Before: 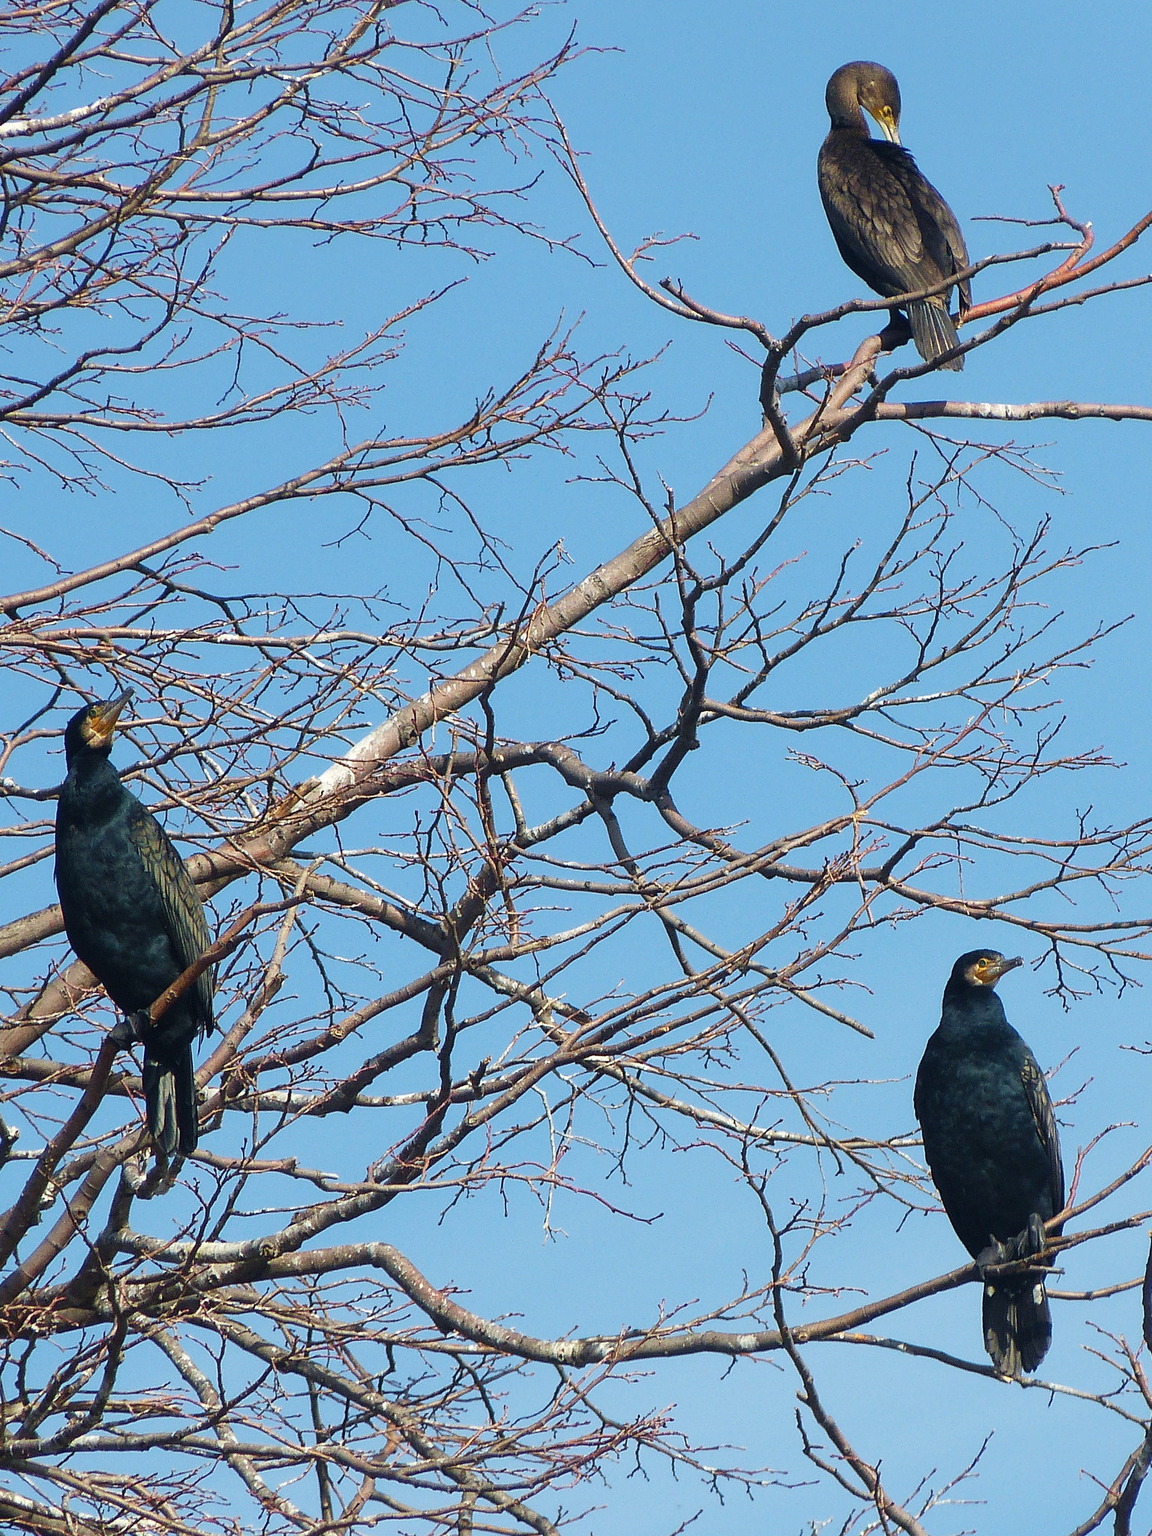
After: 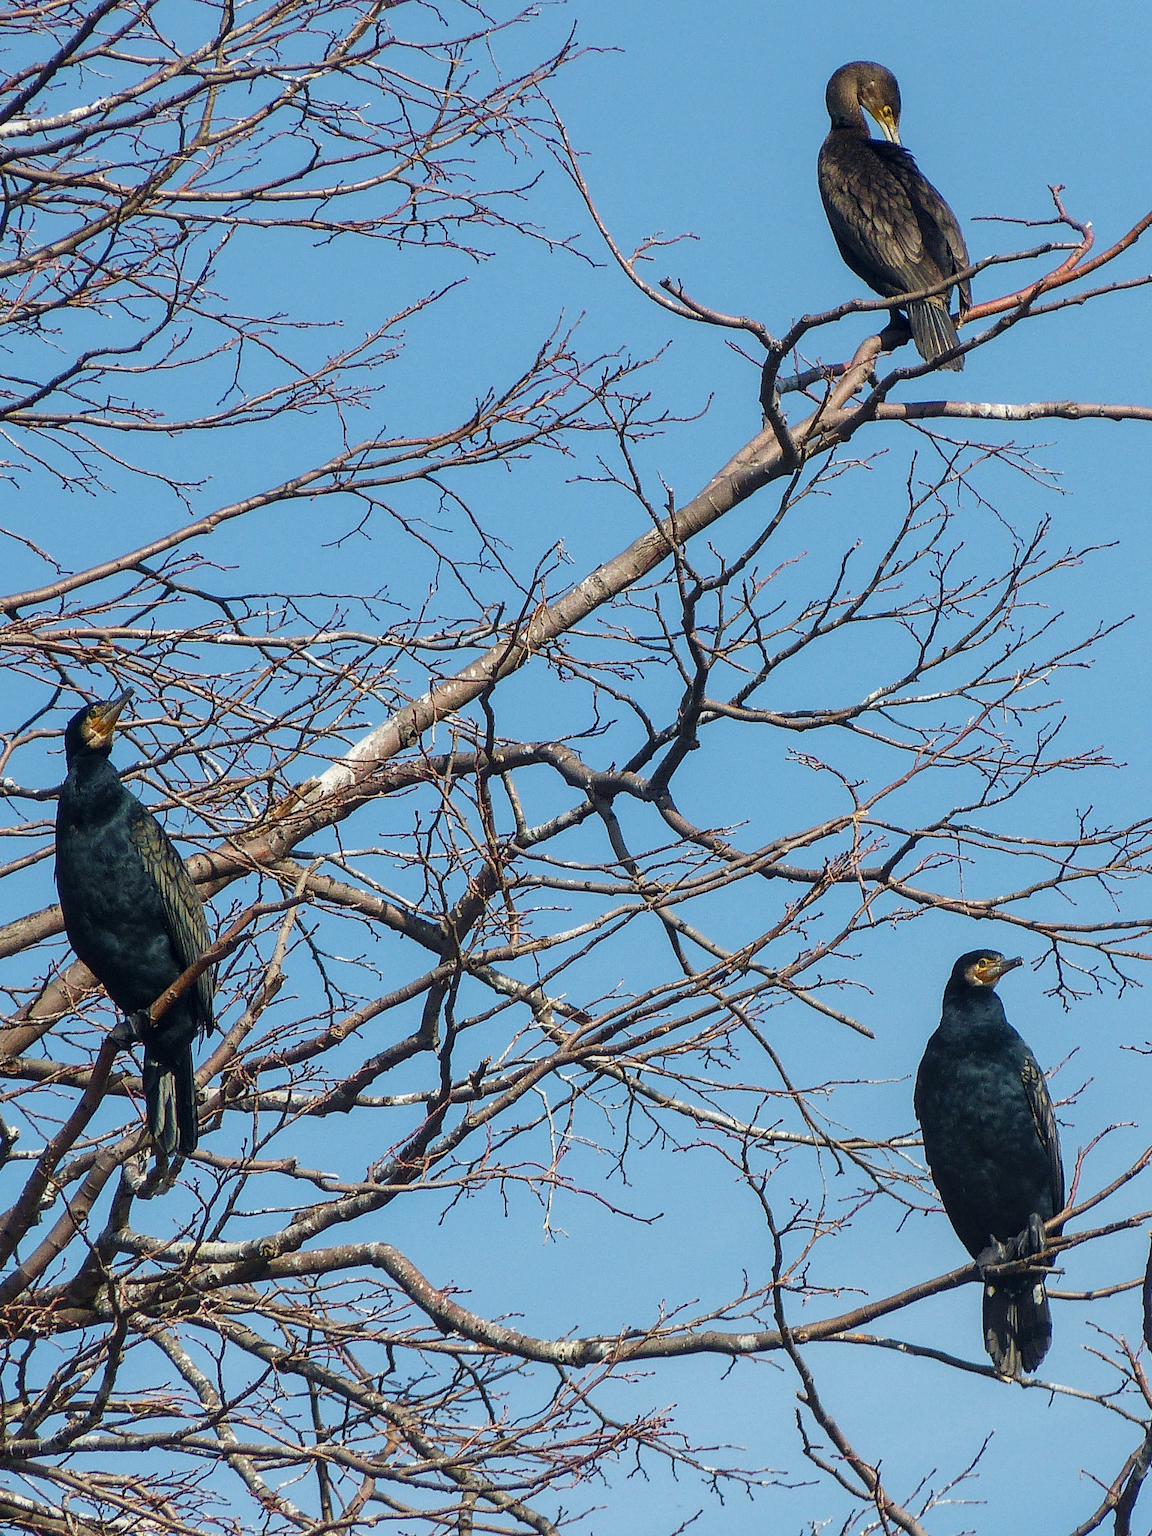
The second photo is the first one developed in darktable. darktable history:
local contrast: on, module defaults
exposure: exposure -0.152 EV, compensate exposure bias true, compensate highlight preservation false
